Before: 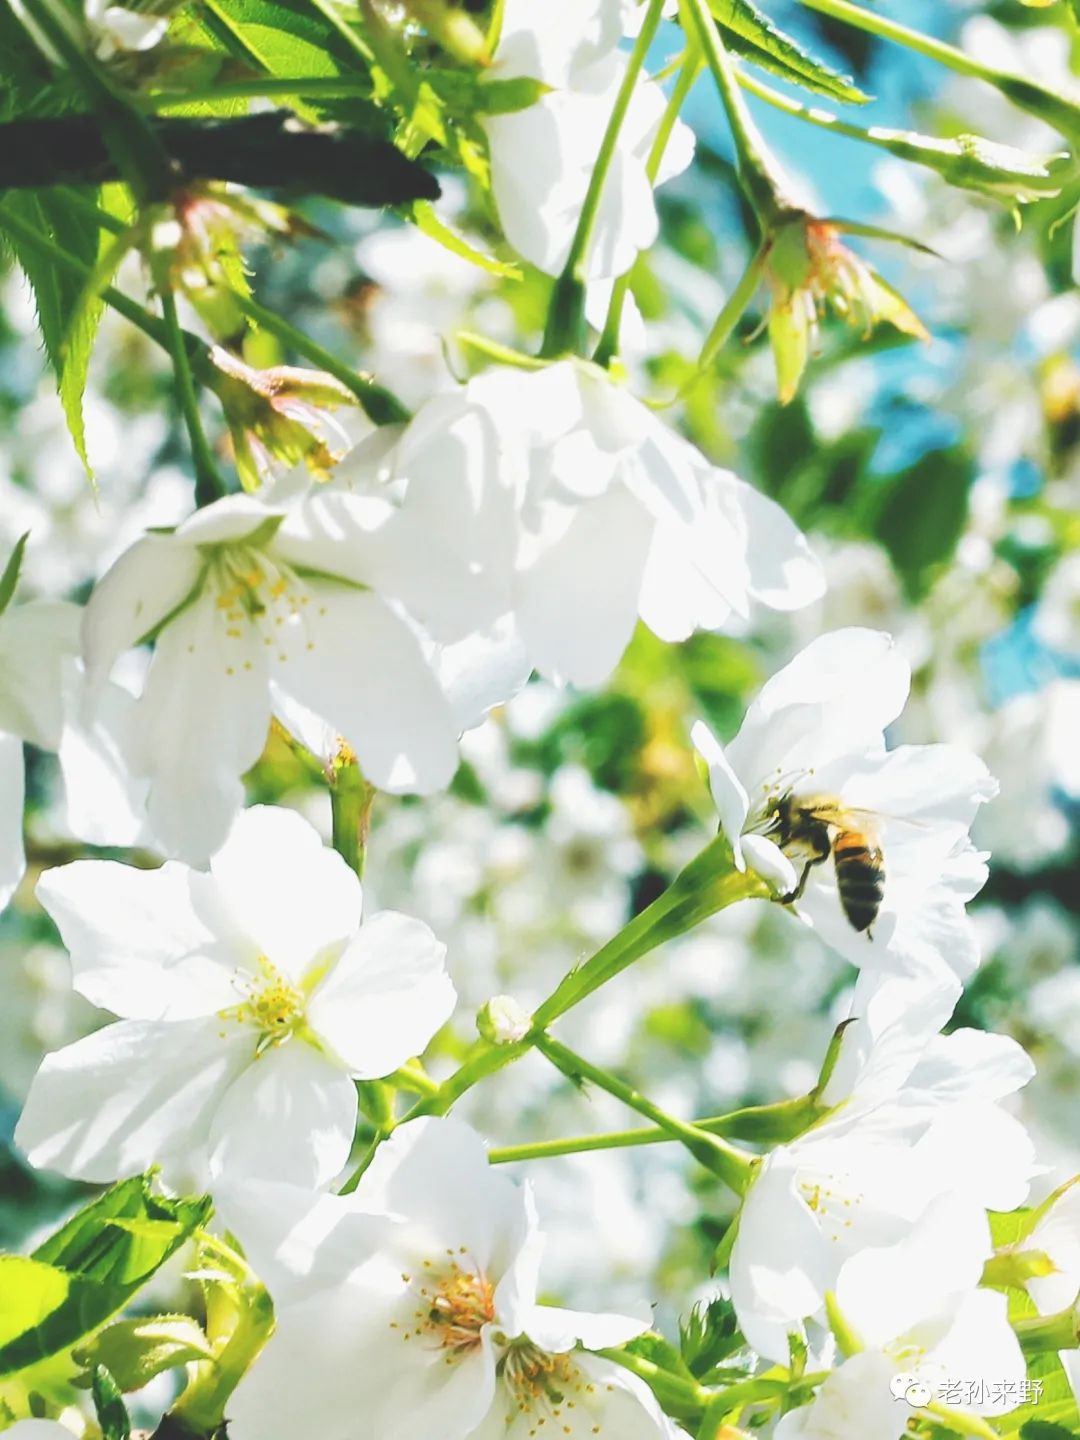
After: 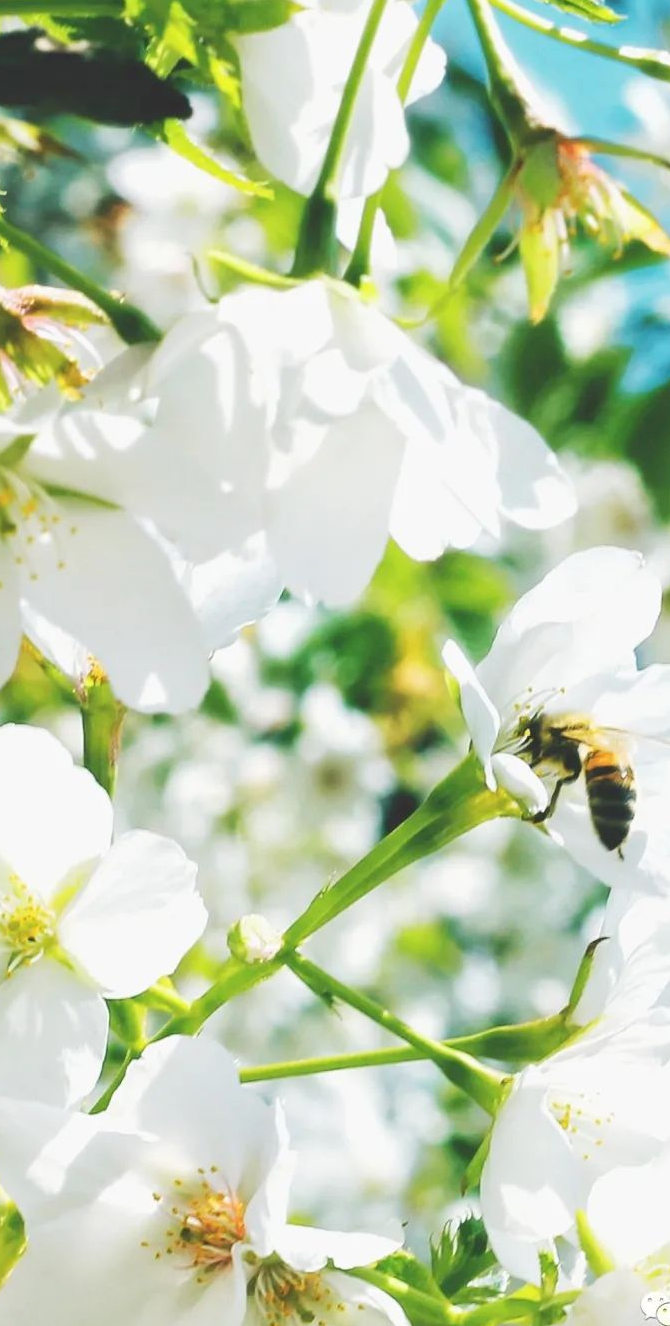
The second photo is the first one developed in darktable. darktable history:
crop and rotate: left 23.071%, top 5.639%, right 14.836%, bottom 2.267%
exposure: black level correction 0.001, exposure 0.017 EV, compensate highlight preservation false
